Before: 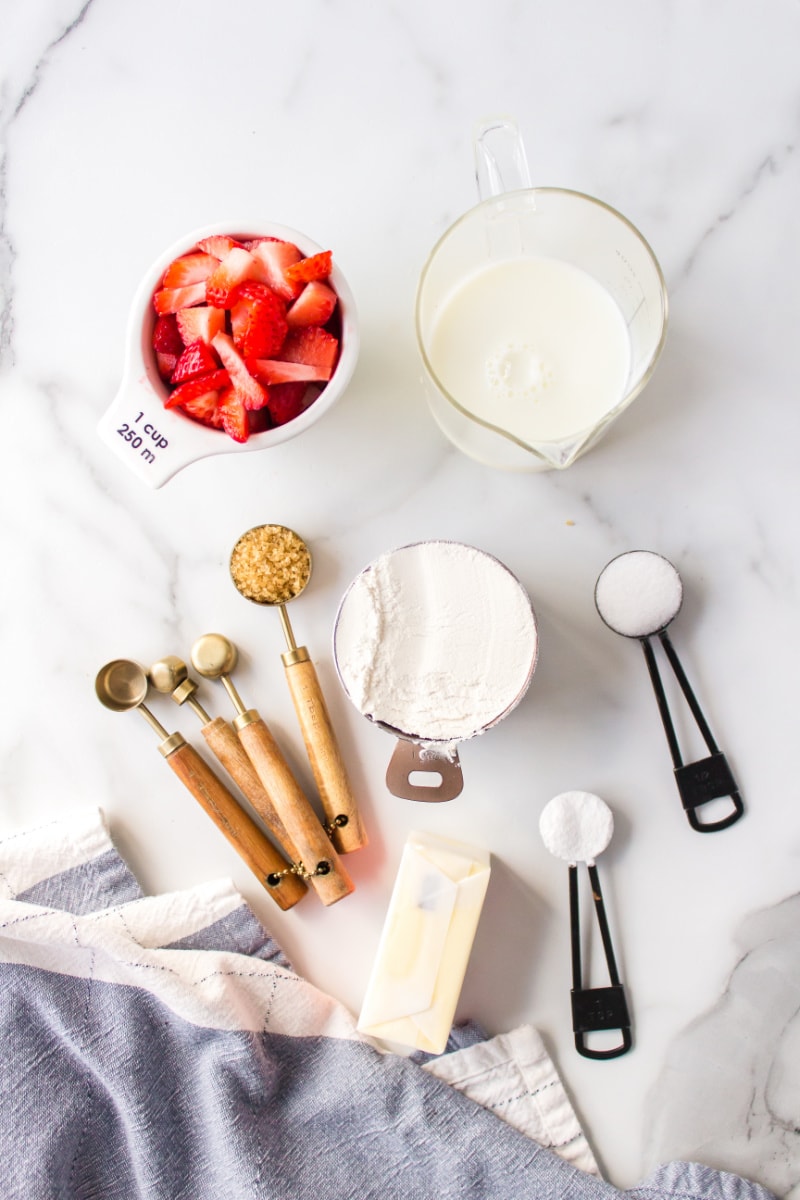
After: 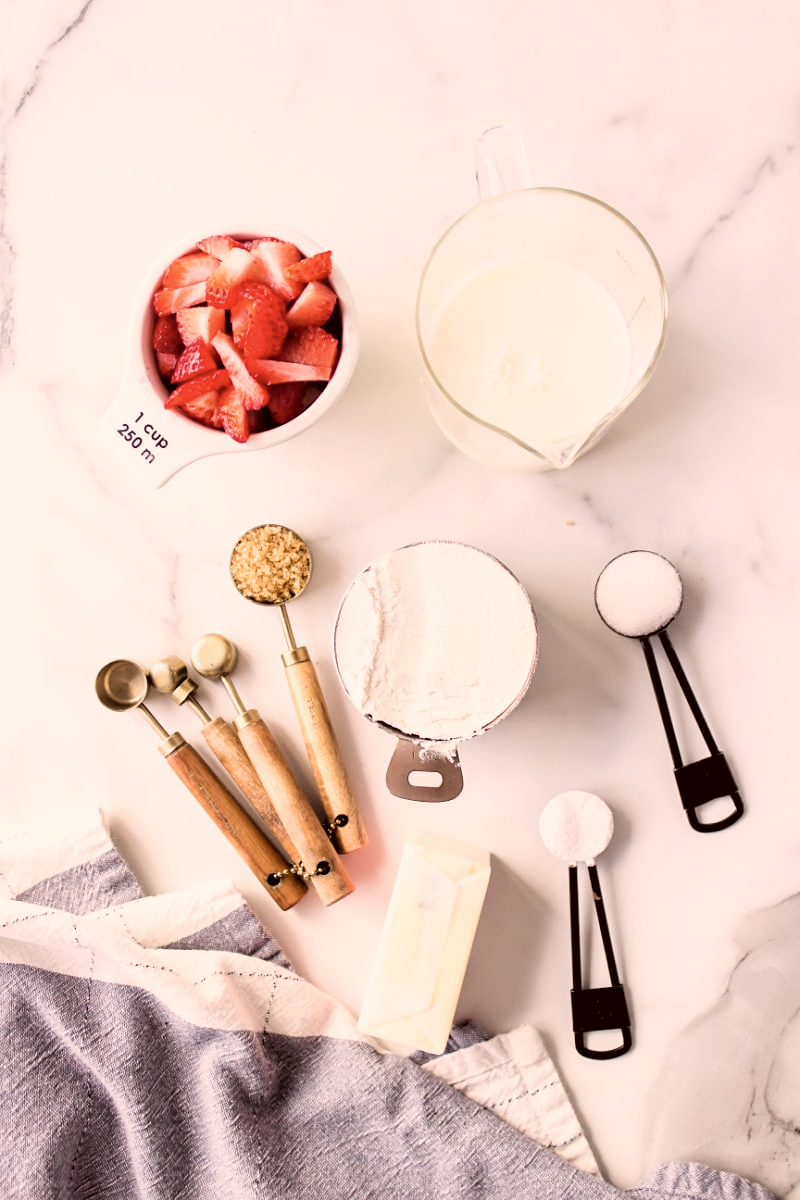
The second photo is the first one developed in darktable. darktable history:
sharpen: amount 0.218
color correction: highlights a* 10.19, highlights b* 9.71, shadows a* 8.64, shadows b* 7.76, saturation 0.77
filmic rgb: middle gray luminance 8.9%, black relative exposure -6.31 EV, white relative exposure 2.71 EV, target black luminance 0%, hardness 4.73, latitude 73.37%, contrast 1.33, shadows ↔ highlights balance 9.77%
